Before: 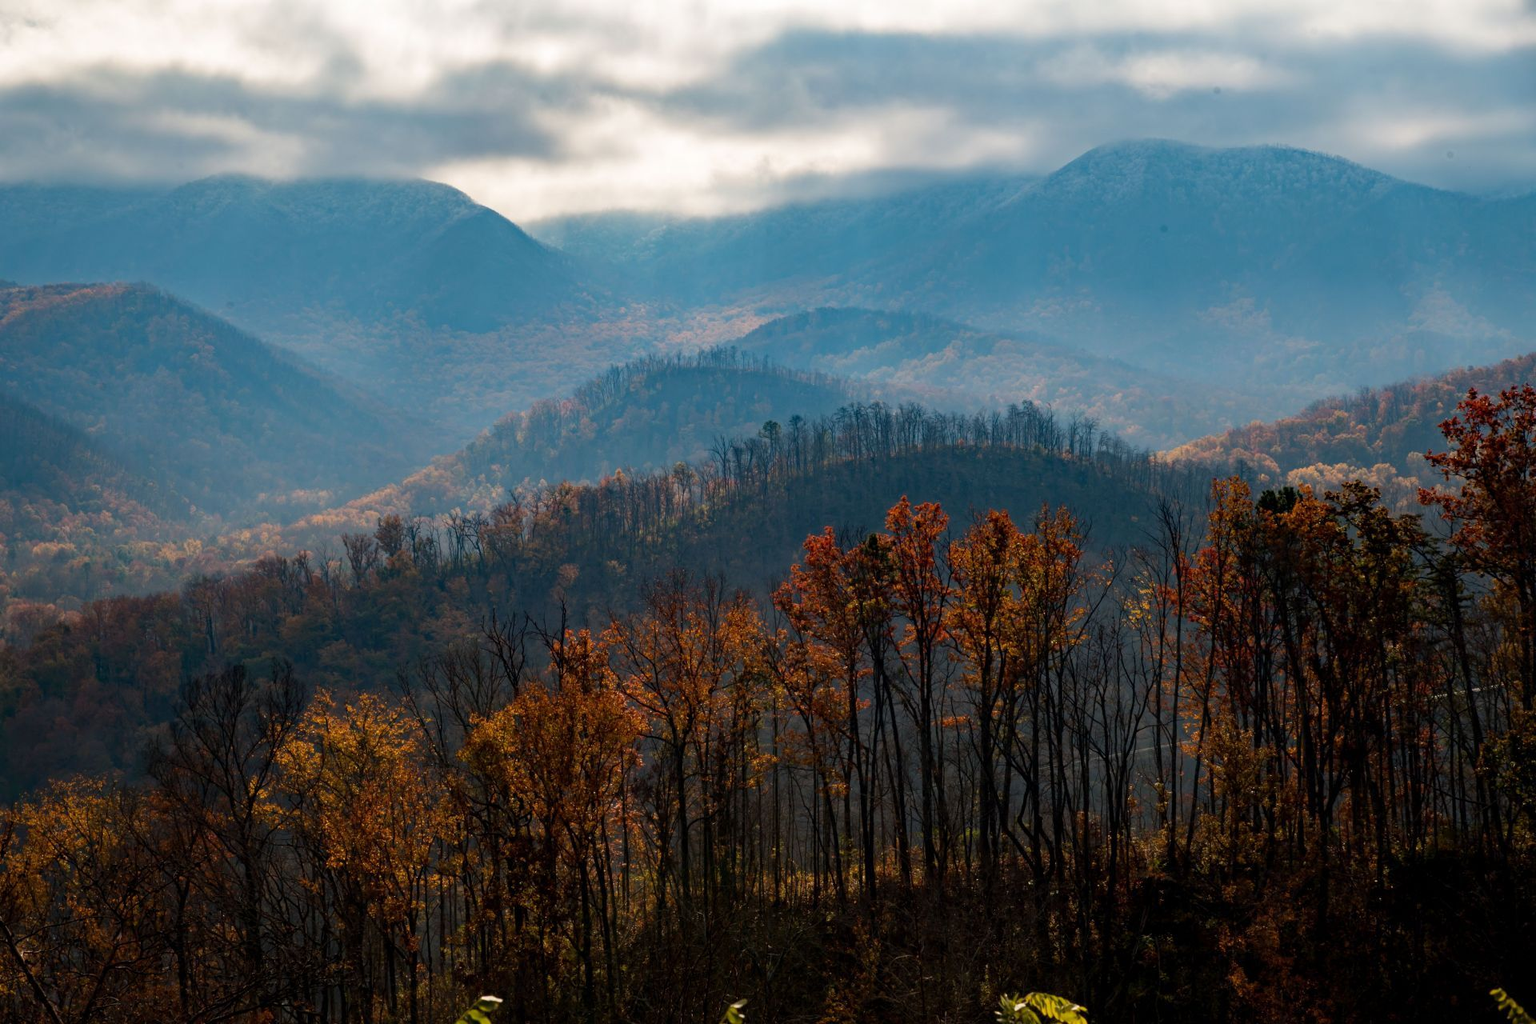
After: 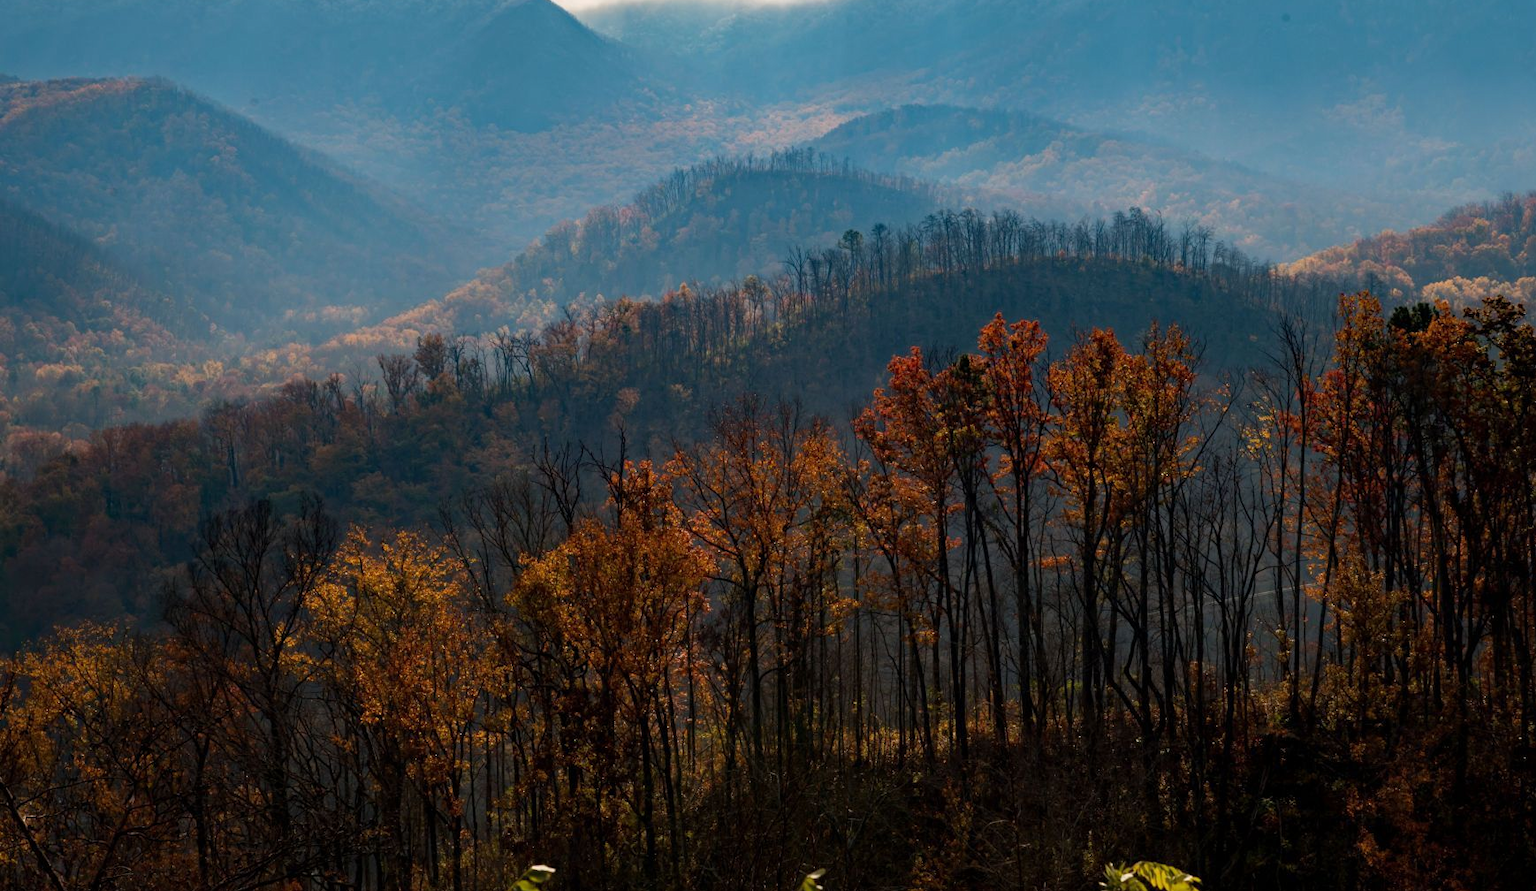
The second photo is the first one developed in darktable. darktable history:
crop: top 20.848%, right 9.467%, bottom 0.283%
tone equalizer: edges refinement/feathering 500, mask exposure compensation -1.57 EV, preserve details no
